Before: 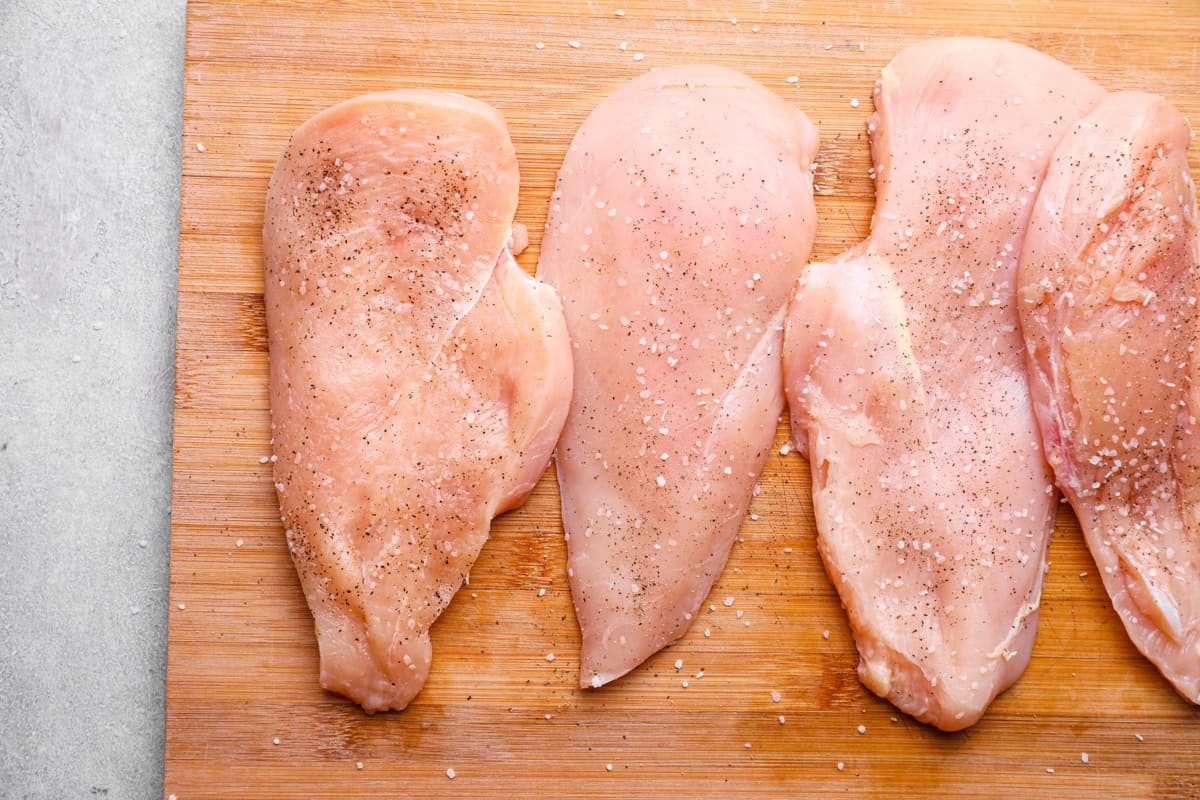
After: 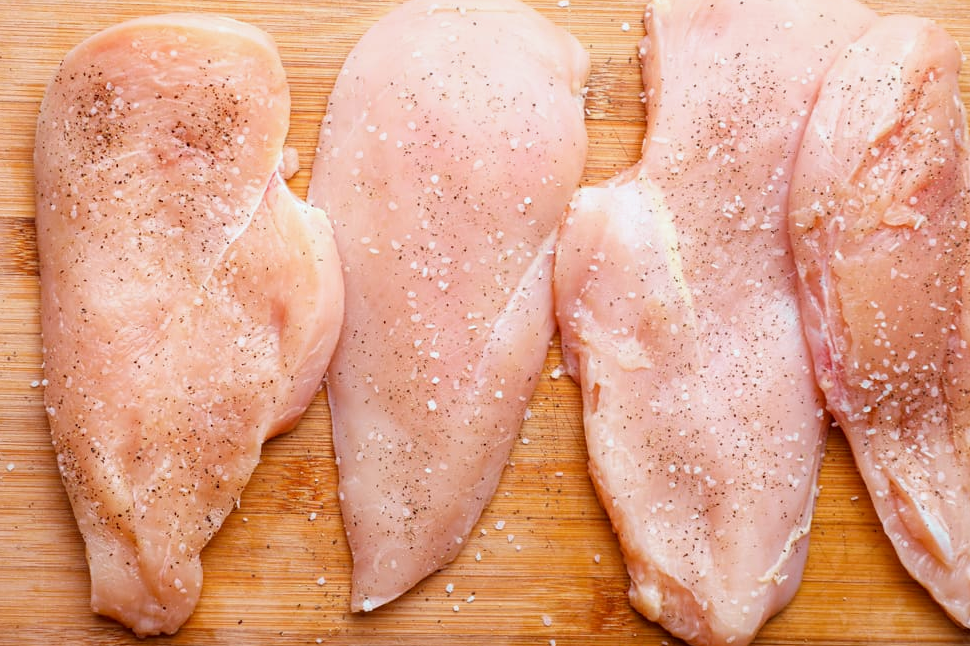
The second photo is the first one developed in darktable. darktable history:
crop: left 19.159%, top 9.58%, bottom 9.58%
color correction: highlights a* -4.98, highlights b* -3.76, shadows a* 3.83, shadows b* 4.08
